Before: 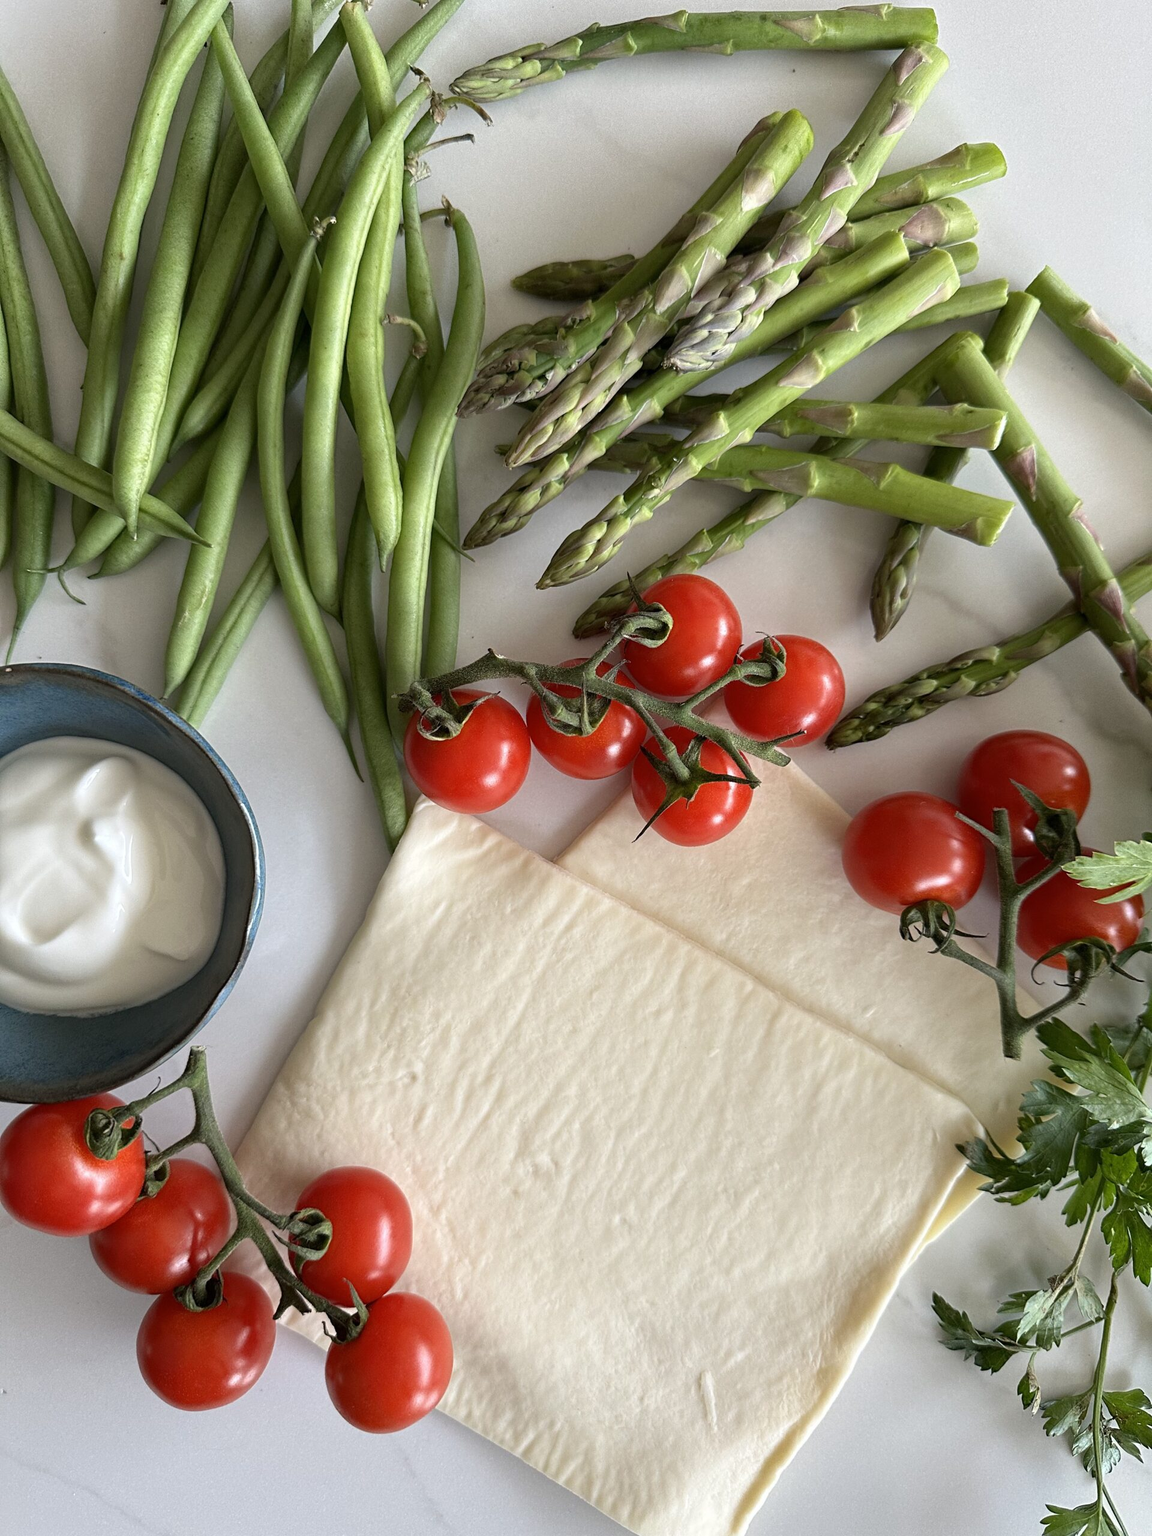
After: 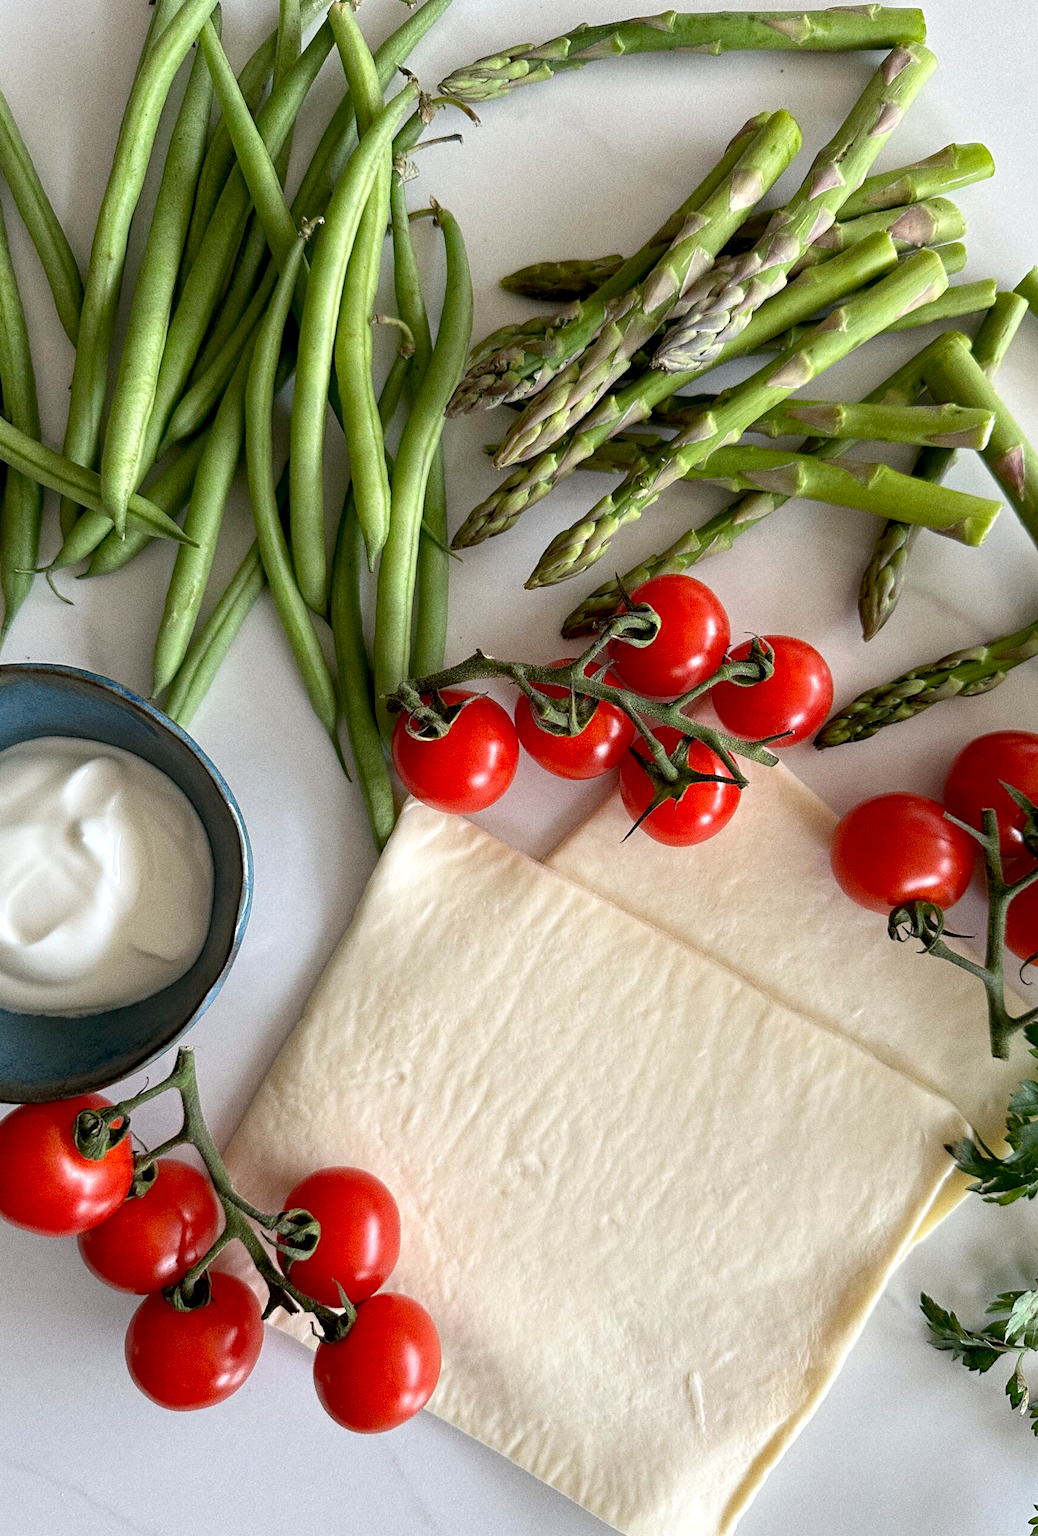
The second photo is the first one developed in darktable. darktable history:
crop and rotate: left 1.088%, right 8.807%
grain: coarseness 0.09 ISO, strength 40%
exposure: black level correction 0.009, exposure 0.119 EV, compensate highlight preservation false
